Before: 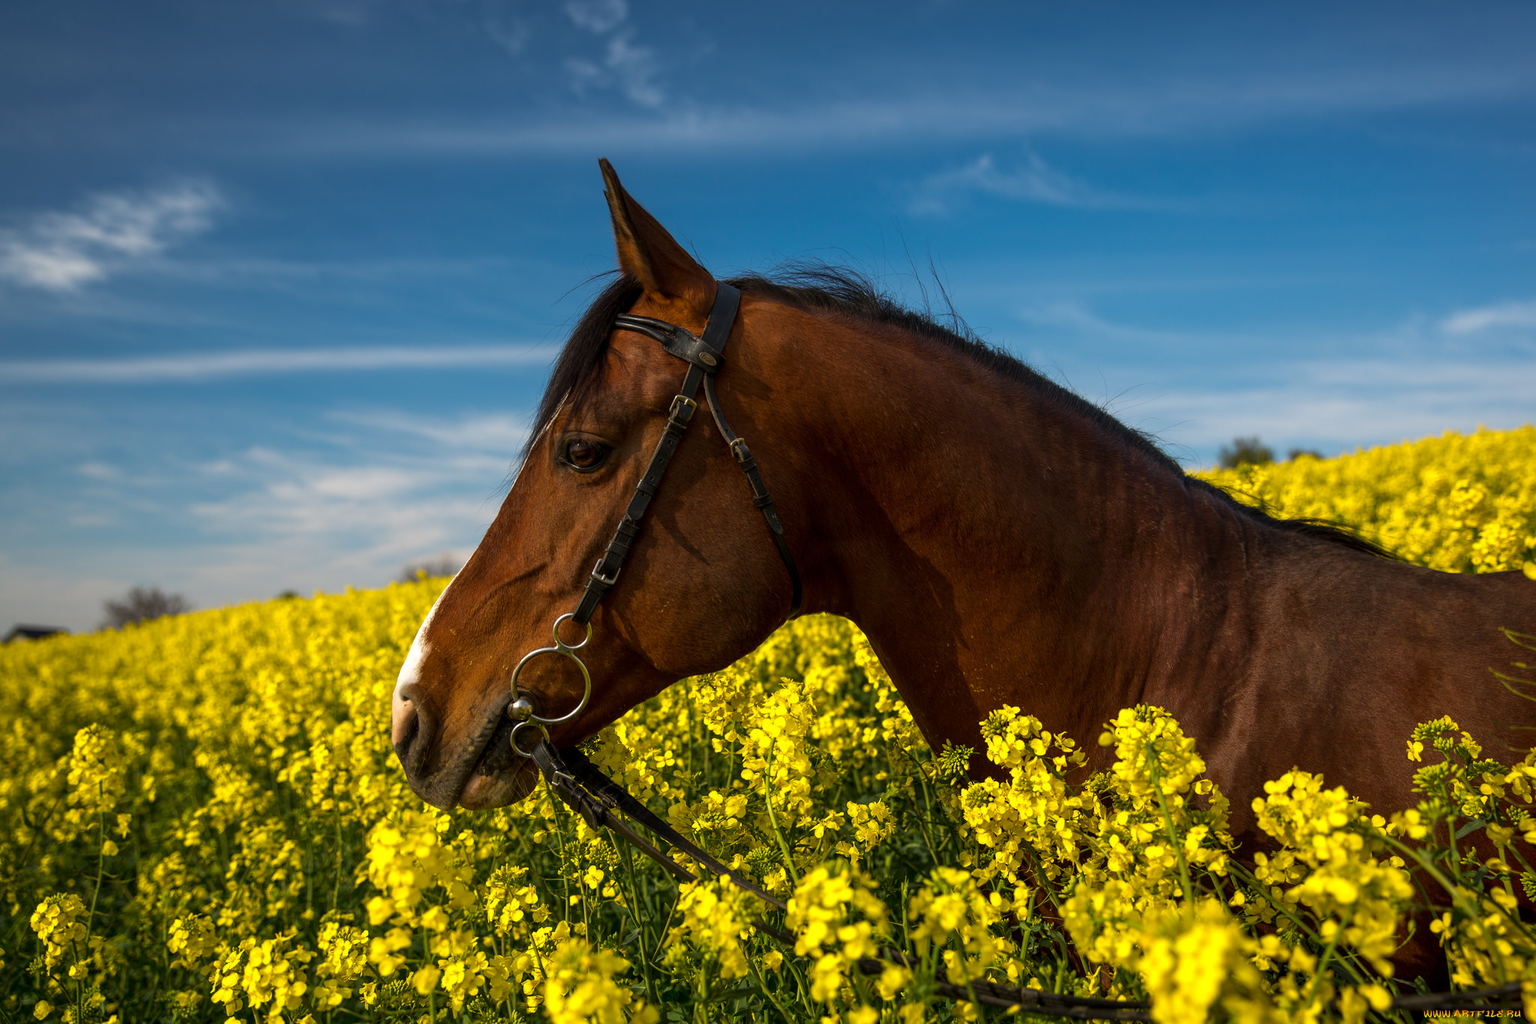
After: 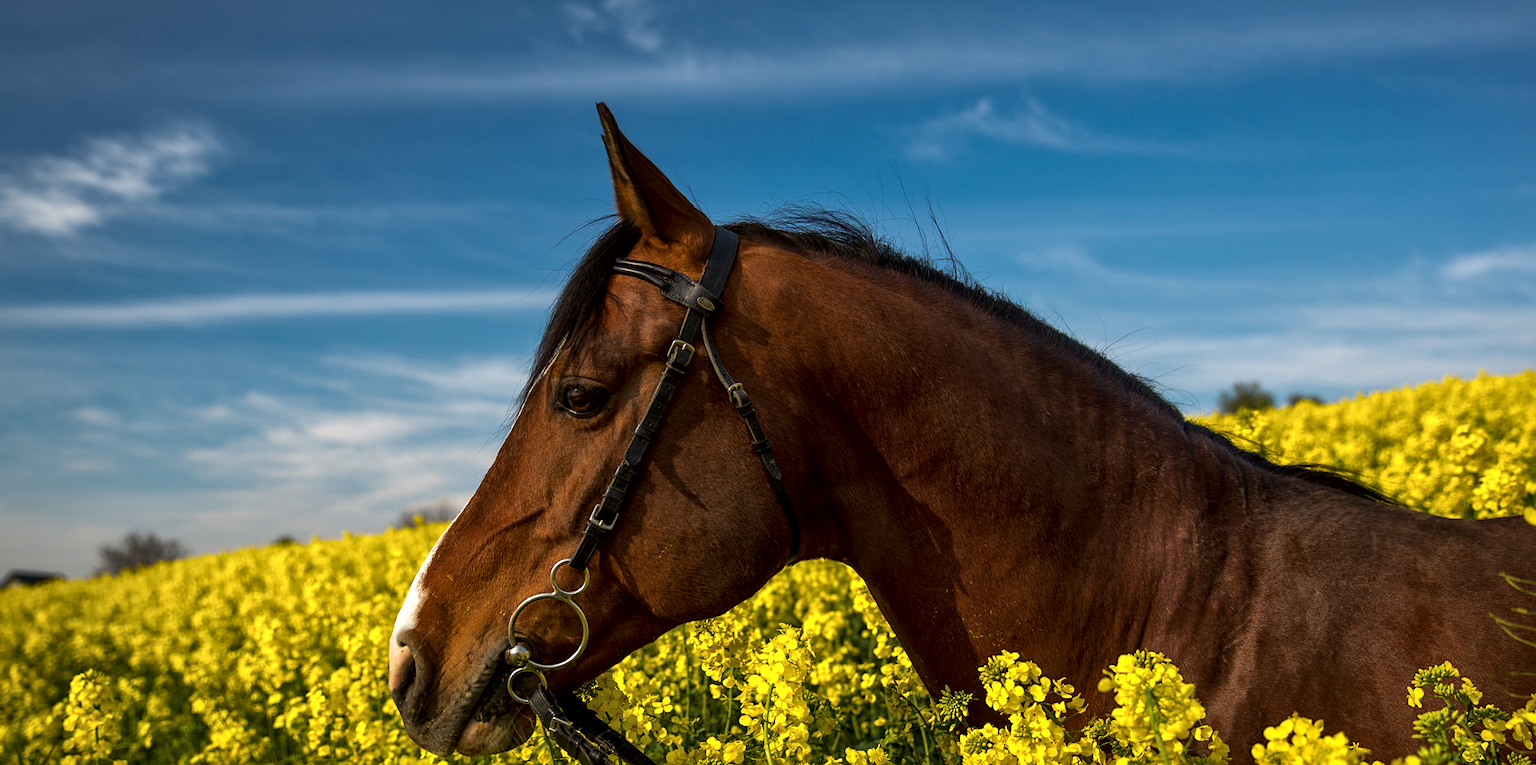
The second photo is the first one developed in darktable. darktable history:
local contrast: mode bilateral grid, contrast 20, coarseness 51, detail 141%, midtone range 0.2
sharpen: amount 0.201
crop: left 0.315%, top 5.548%, bottom 19.888%
